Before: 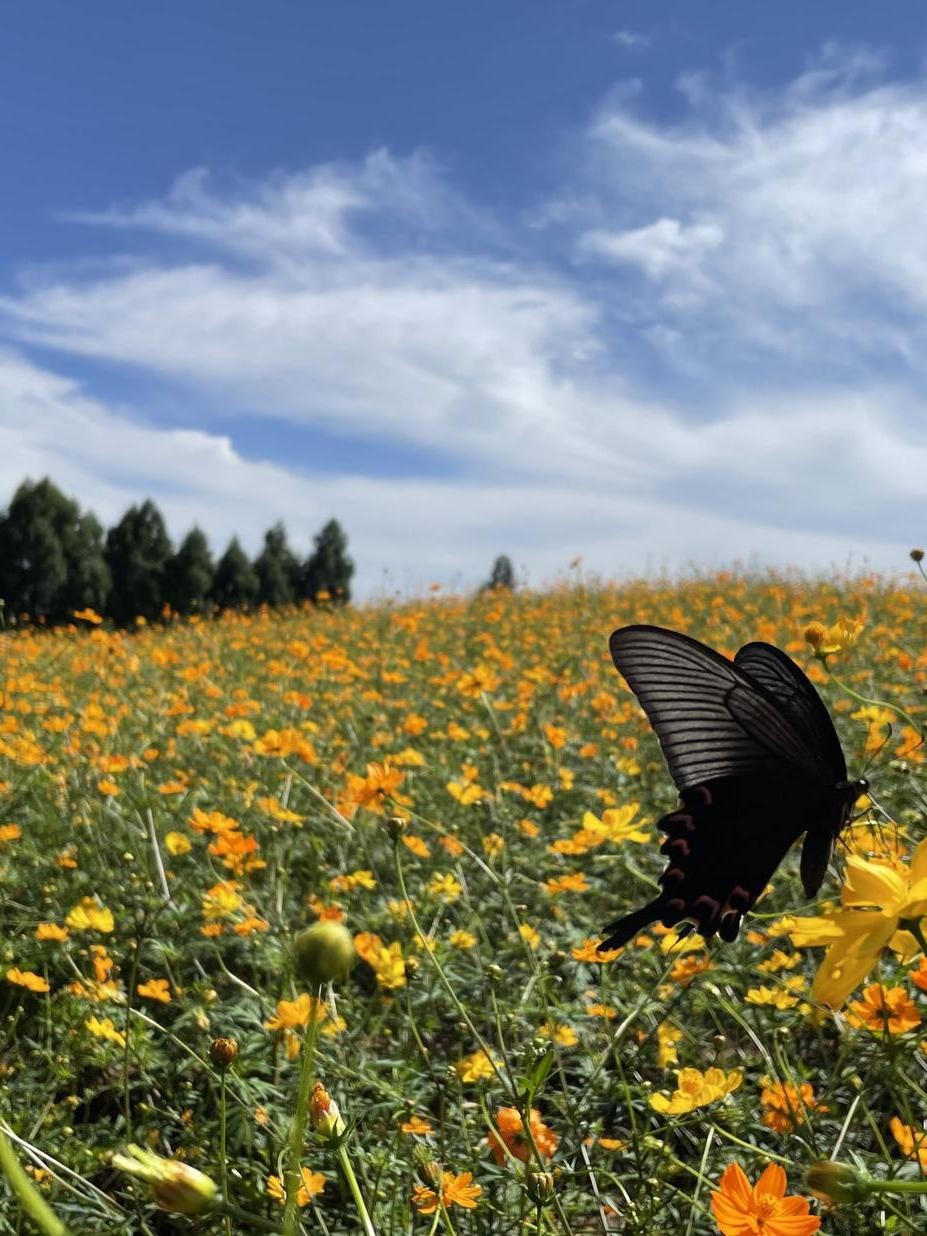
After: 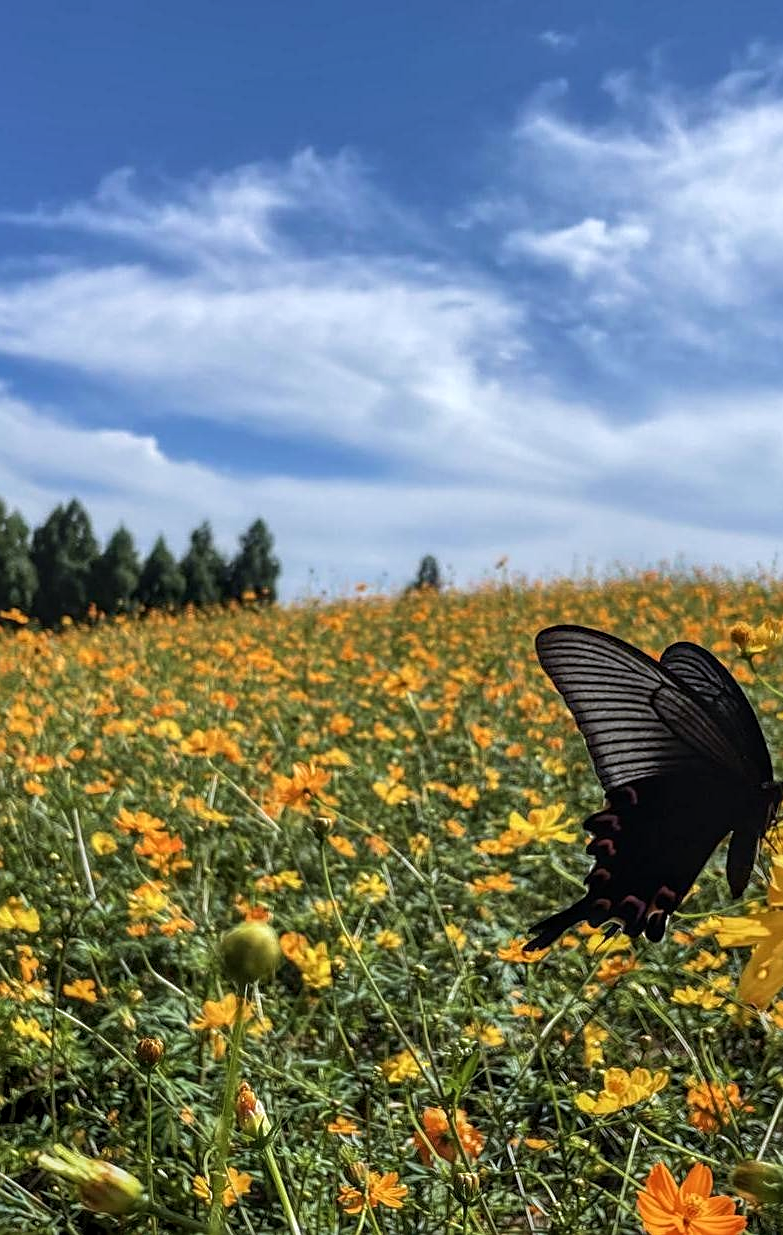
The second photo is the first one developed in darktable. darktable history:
crop: left 8.007%, right 7.423%
velvia: on, module defaults
sharpen: amount 0.491
exposure: compensate highlight preservation false
color correction: highlights a* -0.124, highlights b* -5.51, shadows a* -0.15, shadows b* -0.122
local contrast: highlights 3%, shadows 3%, detail 134%
